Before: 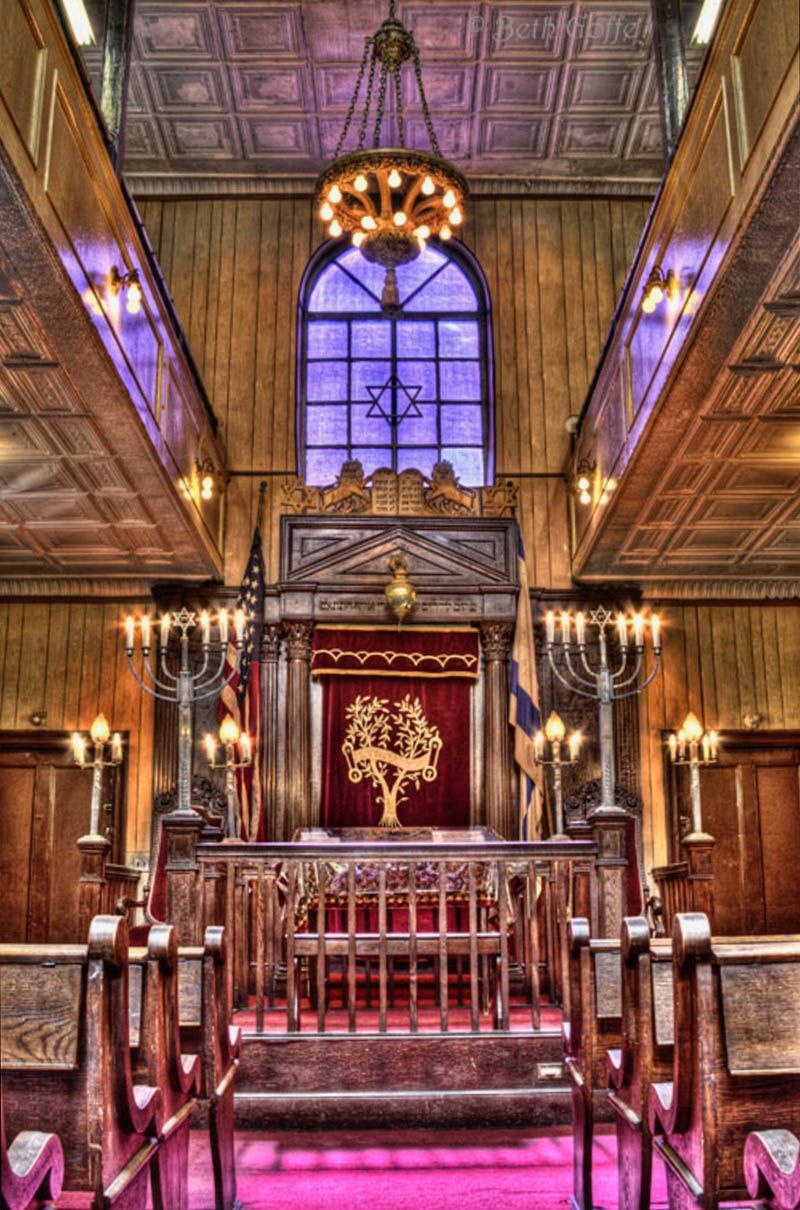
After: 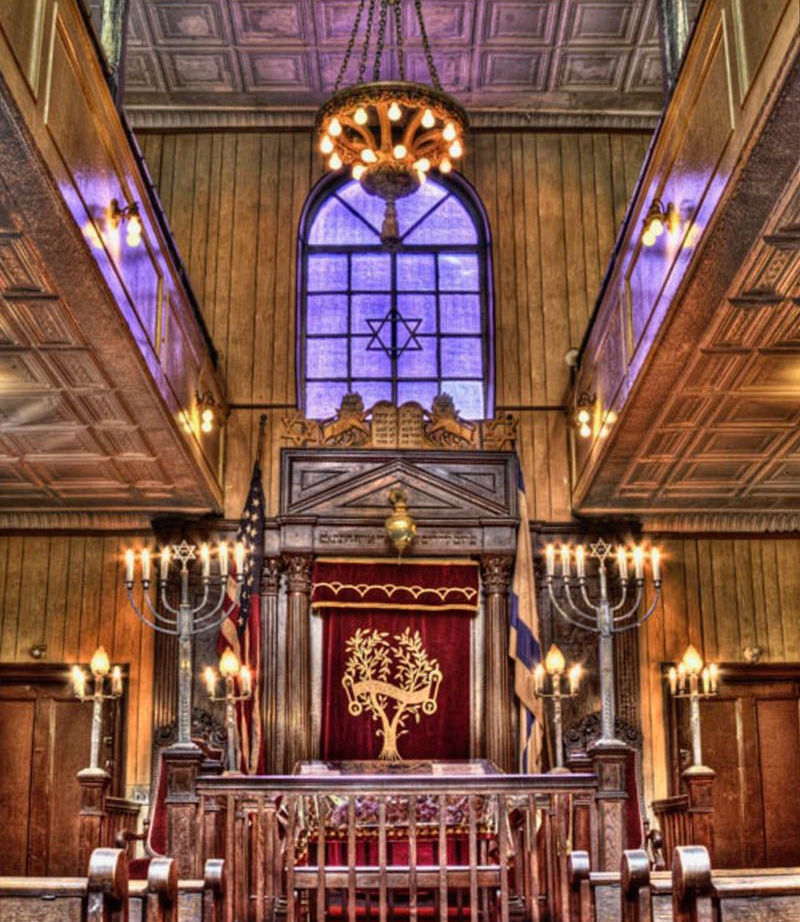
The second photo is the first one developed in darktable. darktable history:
crop: top 5.605%, bottom 18.152%
